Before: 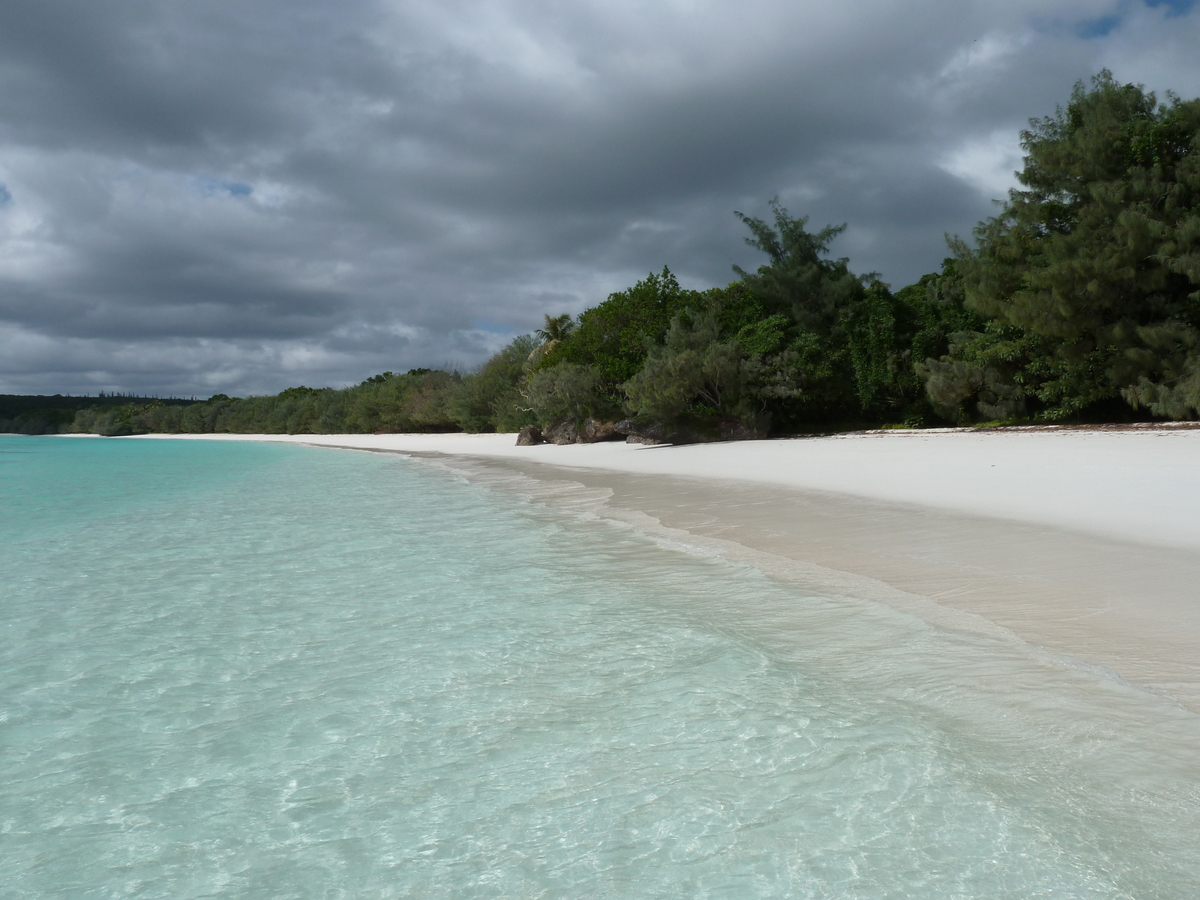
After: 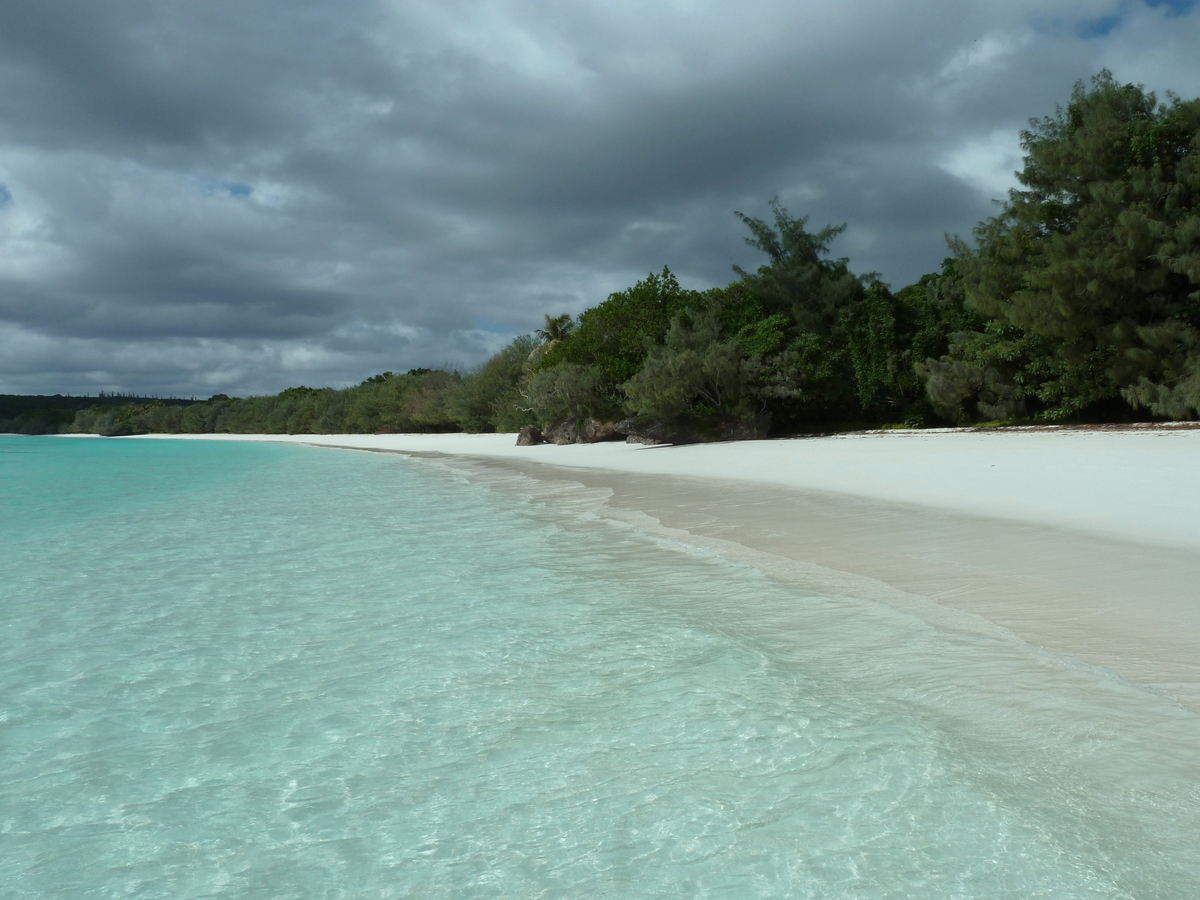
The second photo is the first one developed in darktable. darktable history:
color correction: highlights a* -6.69, highlights b* 0.49
